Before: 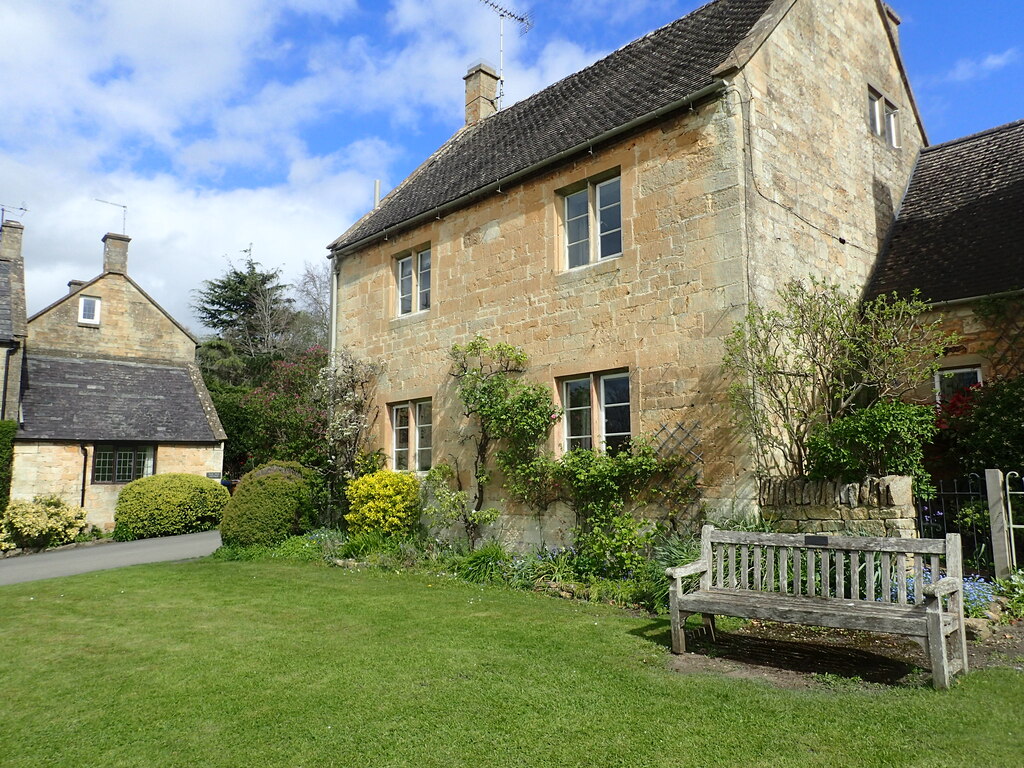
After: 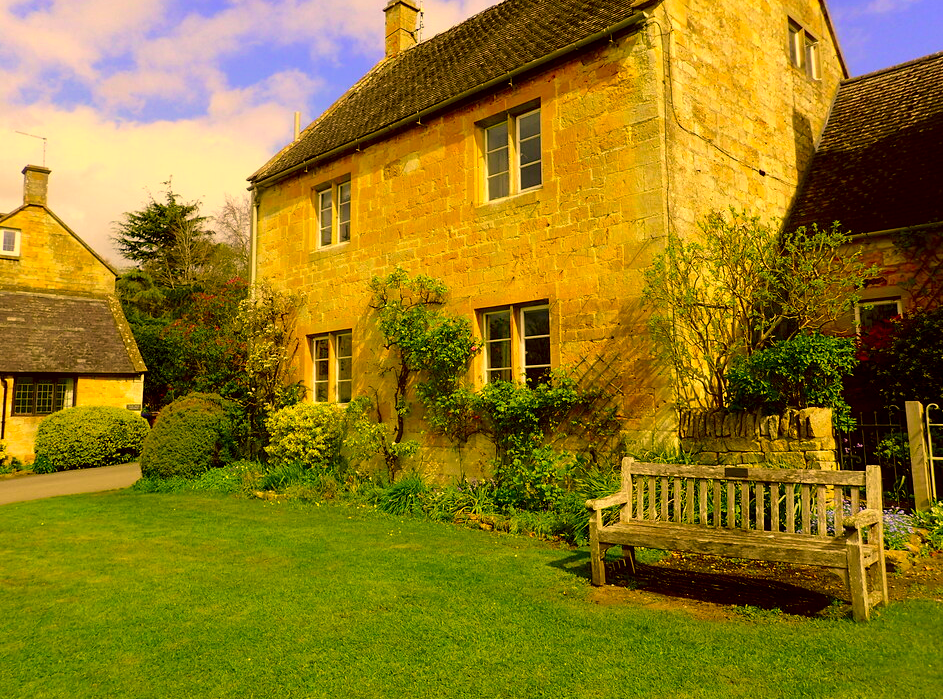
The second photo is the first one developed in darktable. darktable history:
exposure: black level correction 0.009, exposure 0.015 EV, compensate highlight preservation false
crop and rotate: left 7.833%, top 8.917%
color correction: highlights a* 11.14, highlights b* 30.22, shadows a* 2.64, shadows b* 18.25, saturation 1.73
